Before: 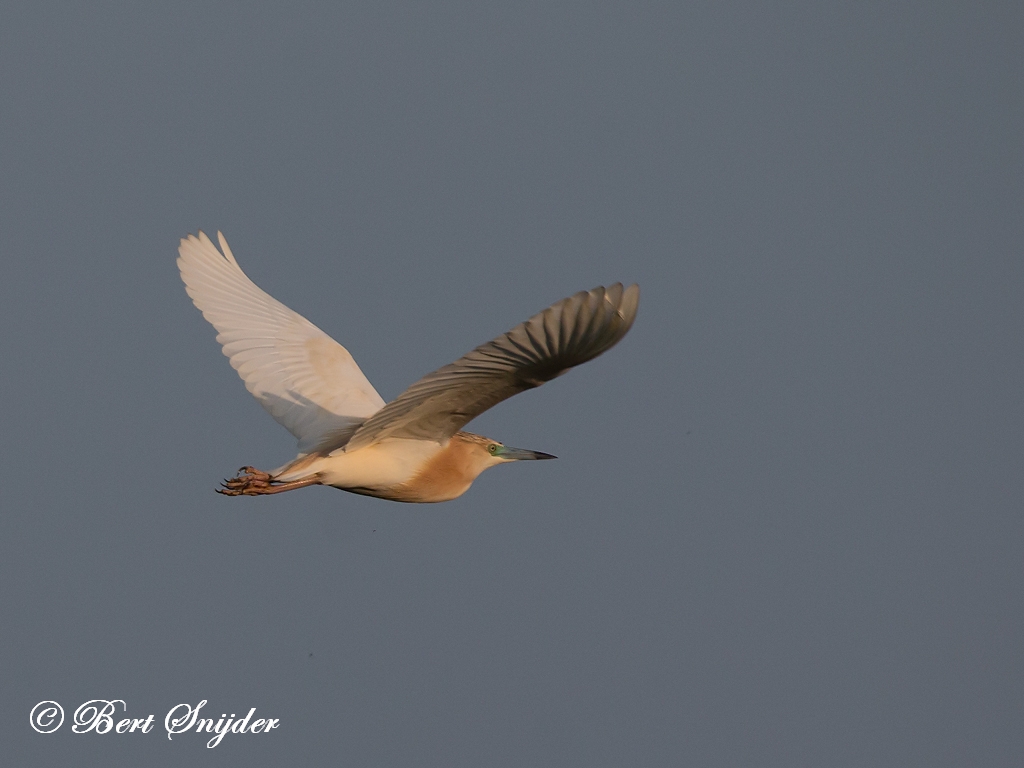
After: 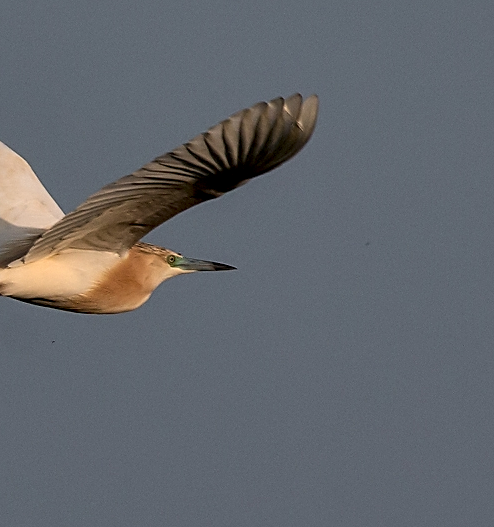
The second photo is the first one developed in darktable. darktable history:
sharpen: on, module defaults
local contrast: highlights 60%, shadows 60%, detail 160%
crop: left 31.379%, top 24.658%, right 20.326%, bottom 6.628%
